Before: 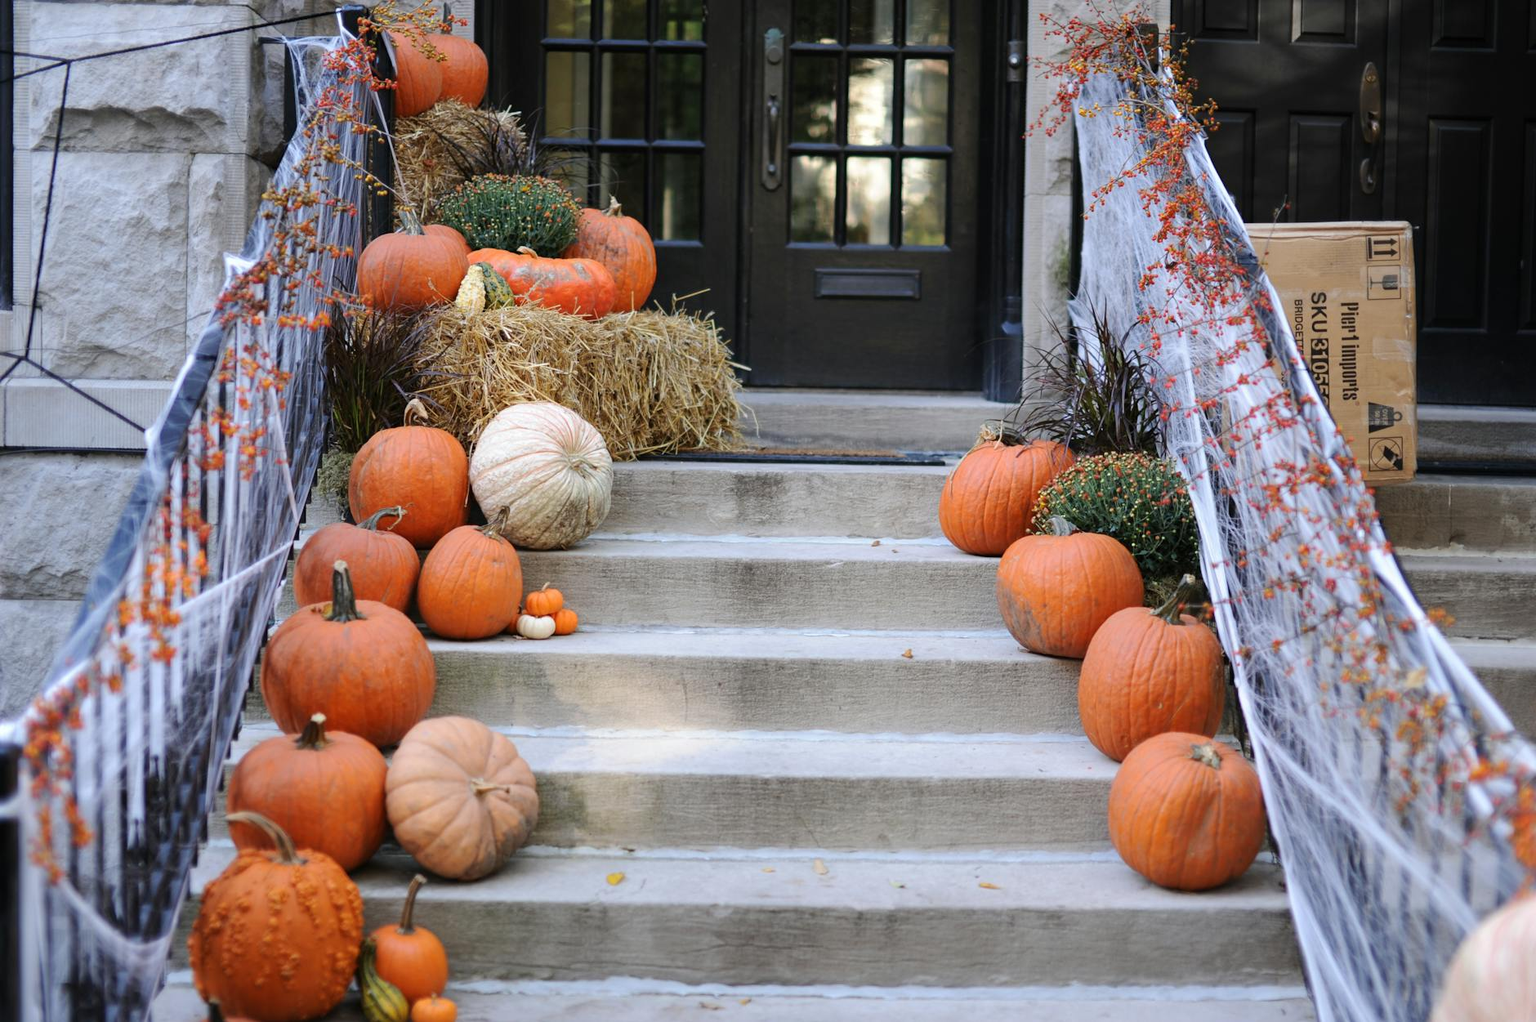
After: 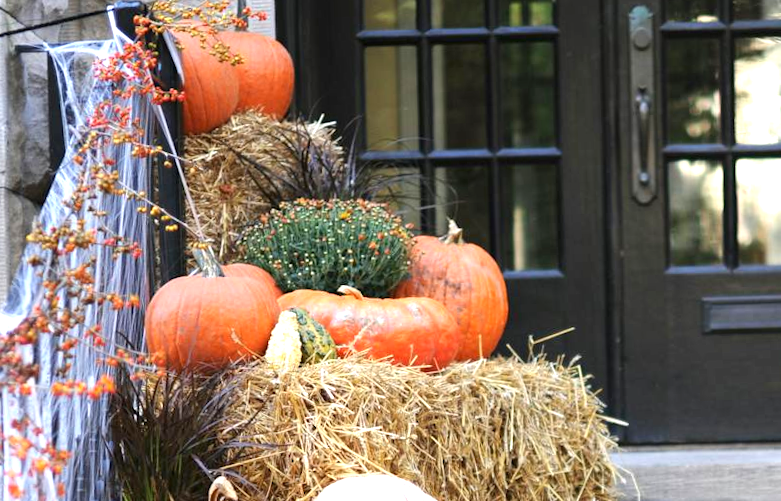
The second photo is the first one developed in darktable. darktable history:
crop: left 15.452%, top 5.459%, right 43.956%, bottom 56.62%
exposure: black level correction 0, exposure 1 EV, compensate exposure bias true, compensate highlight preservation false
rotate and perspective: rotation -2.22°, lens shift (horizontal) -0.022, automatic cropping off
white balance: red 1, blue 1
